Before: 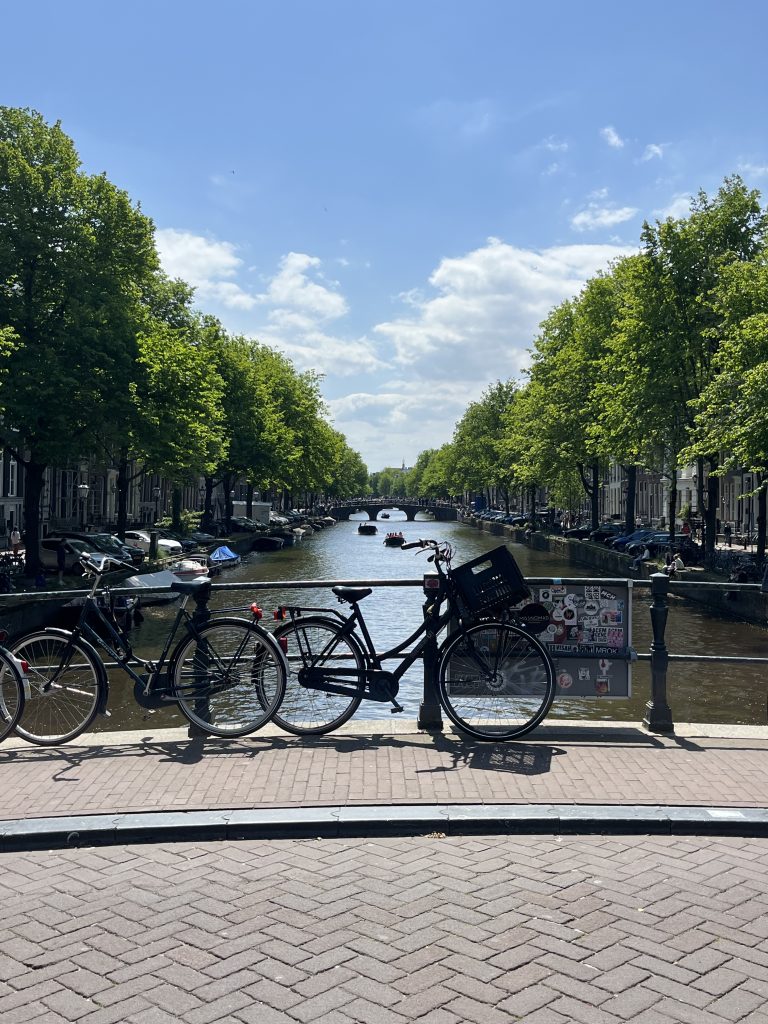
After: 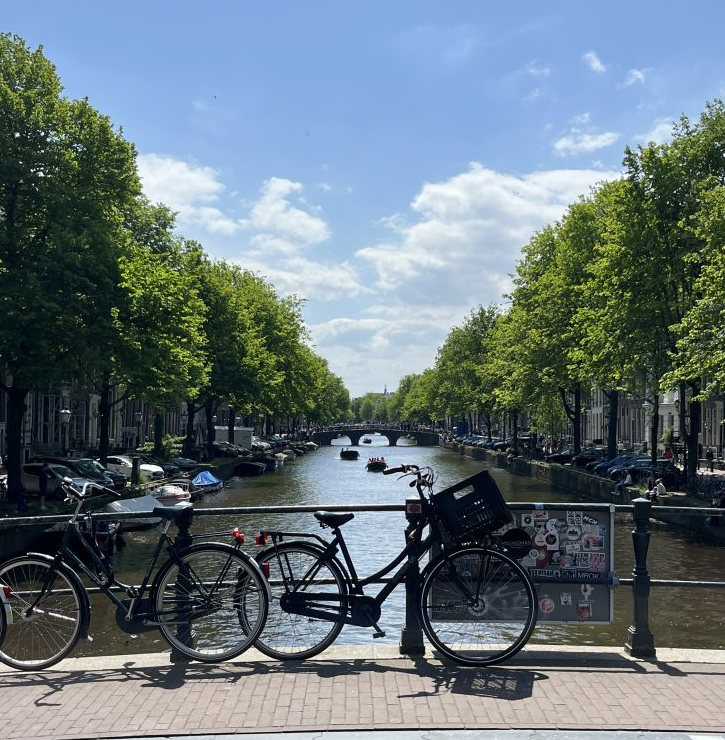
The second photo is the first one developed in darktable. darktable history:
crop: left 2.41%, top 7.36%, right 3.073%, bottom 20.353%
